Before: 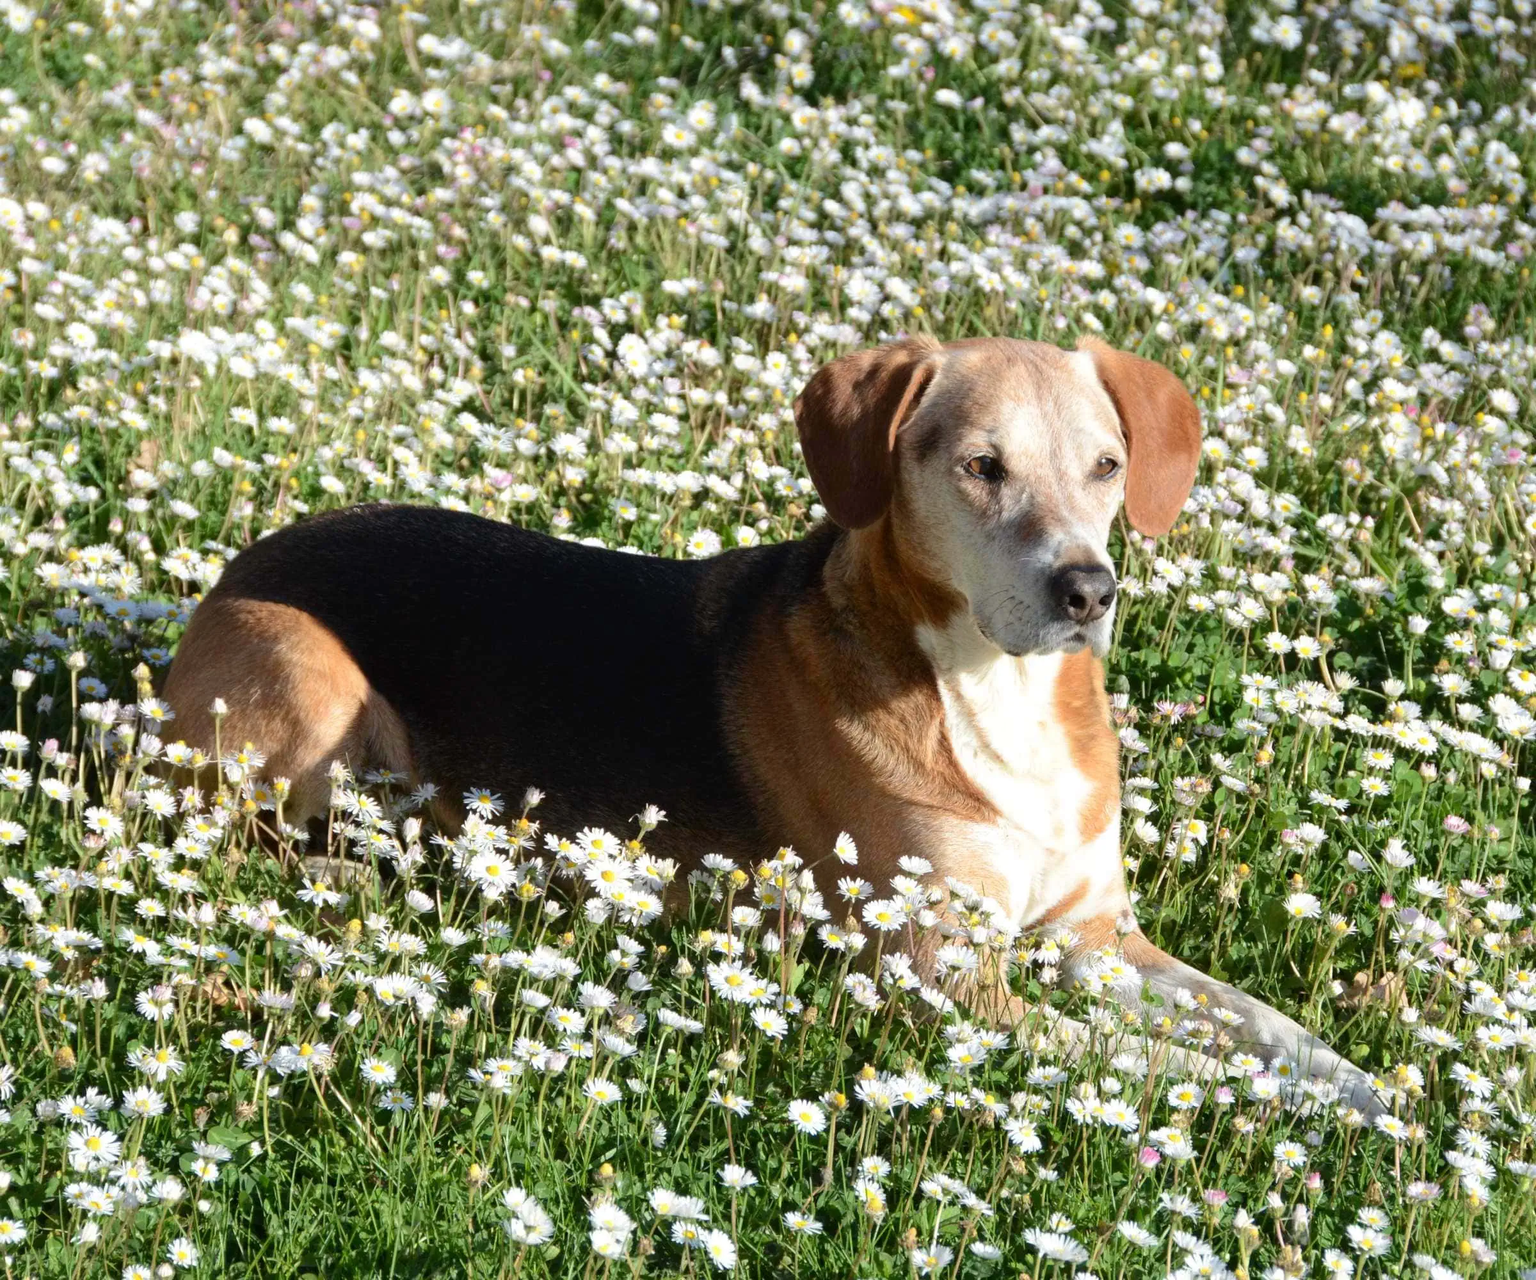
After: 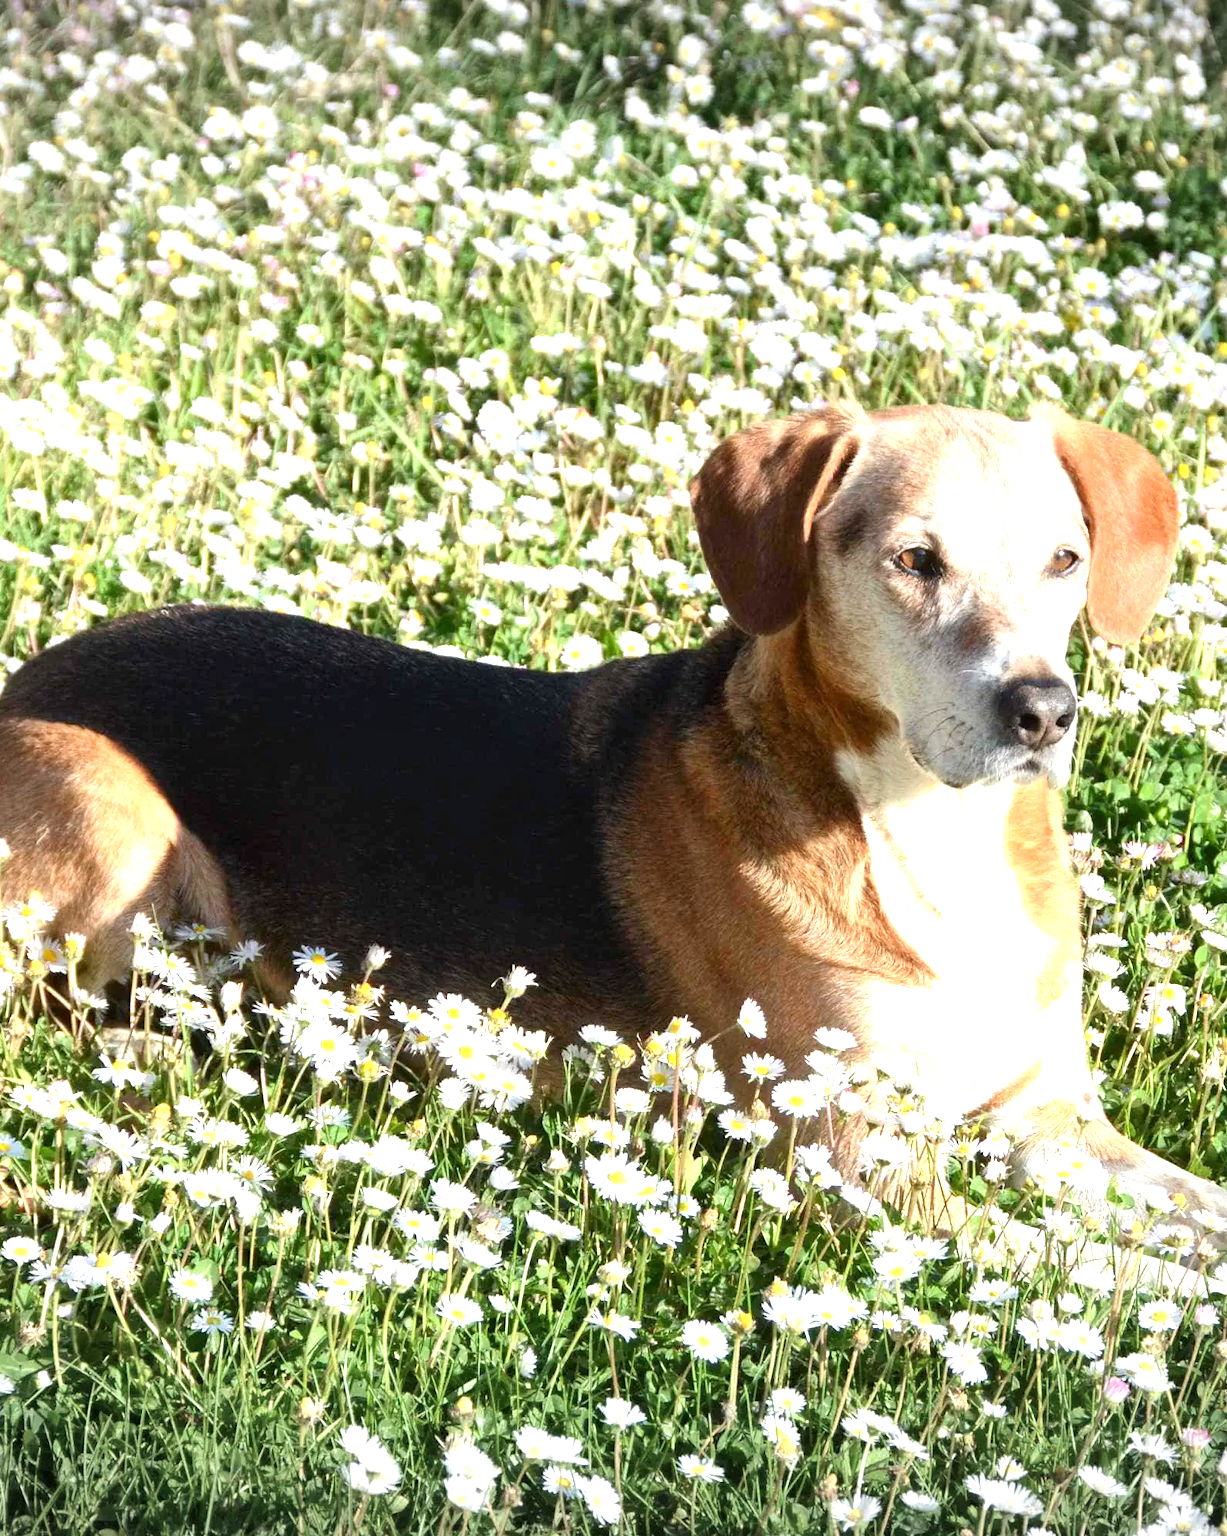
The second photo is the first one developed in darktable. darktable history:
crop and rotate: left 14.329%, right 19.08%
exposure: exposure 1.089 EV, compensate exposure bias true, compensate highlight preservation false
local contrast: mode bilateral grid, contrast 19, coarseness 50, detail 119%, midtone range 0.2
vignetting: fall-off start 97.58%, fall-off radius 99.09%, width/height ratio 1.365, dithering 8-bit output
